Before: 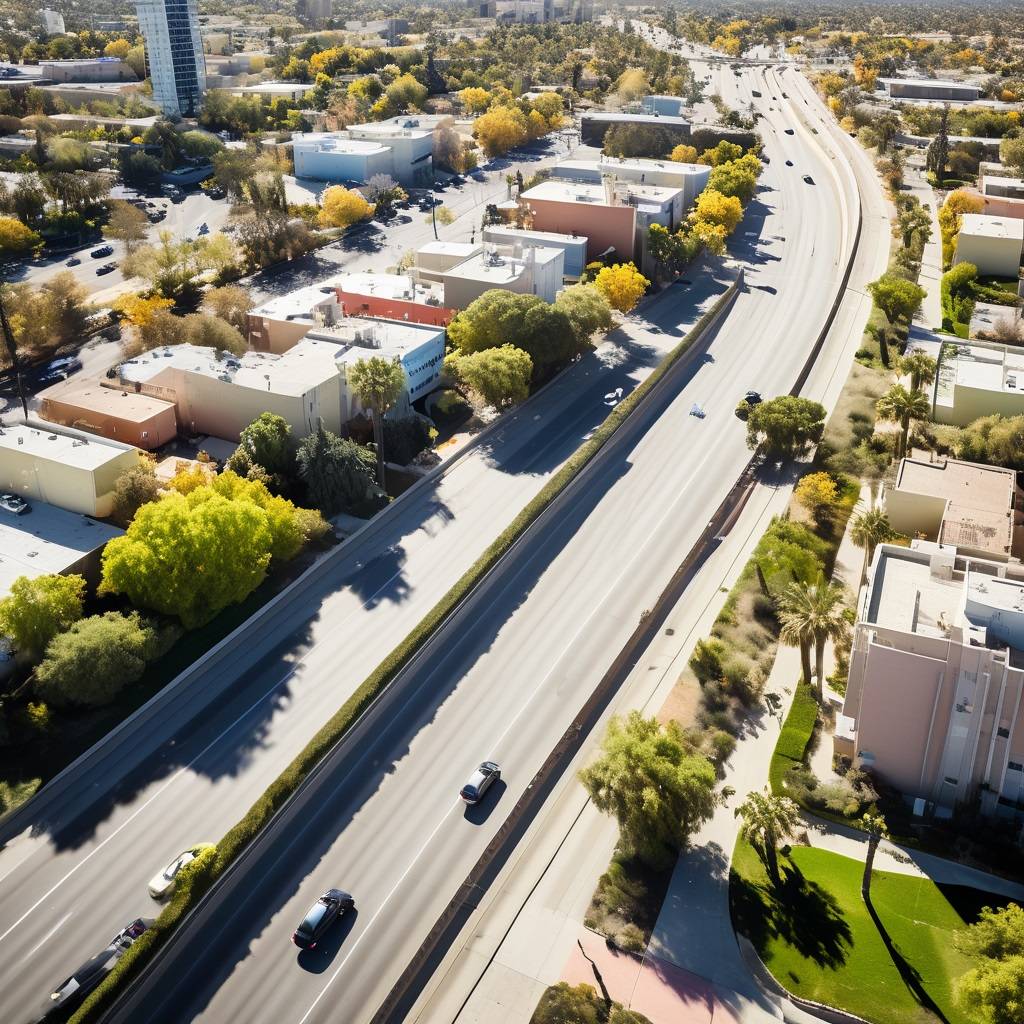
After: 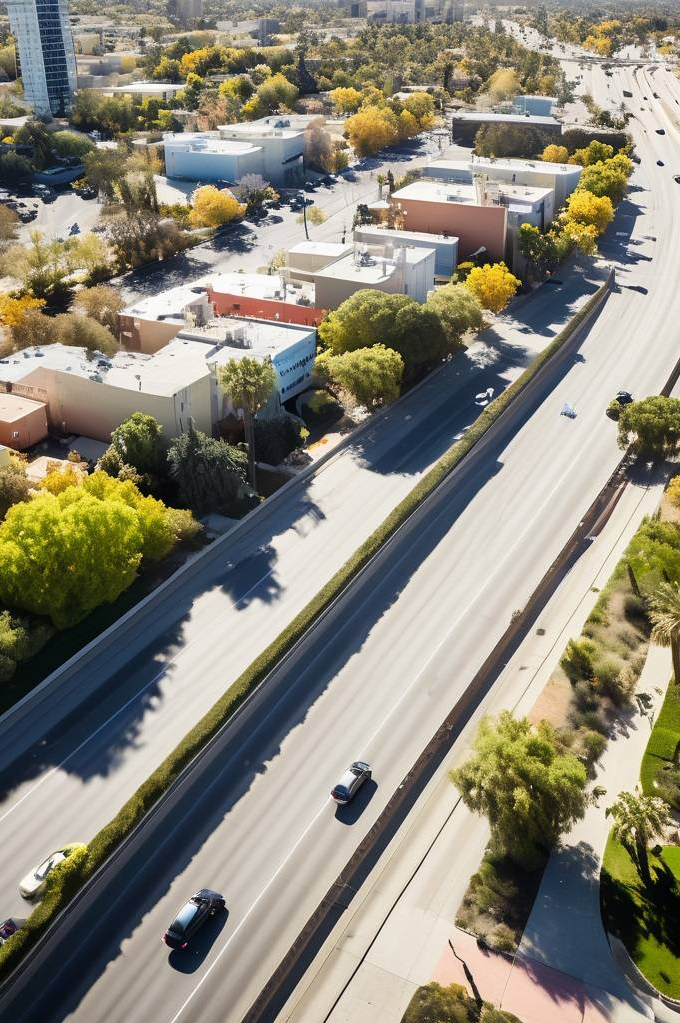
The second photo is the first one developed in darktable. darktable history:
crop and rotate: left 12.66%, right 20.884%
